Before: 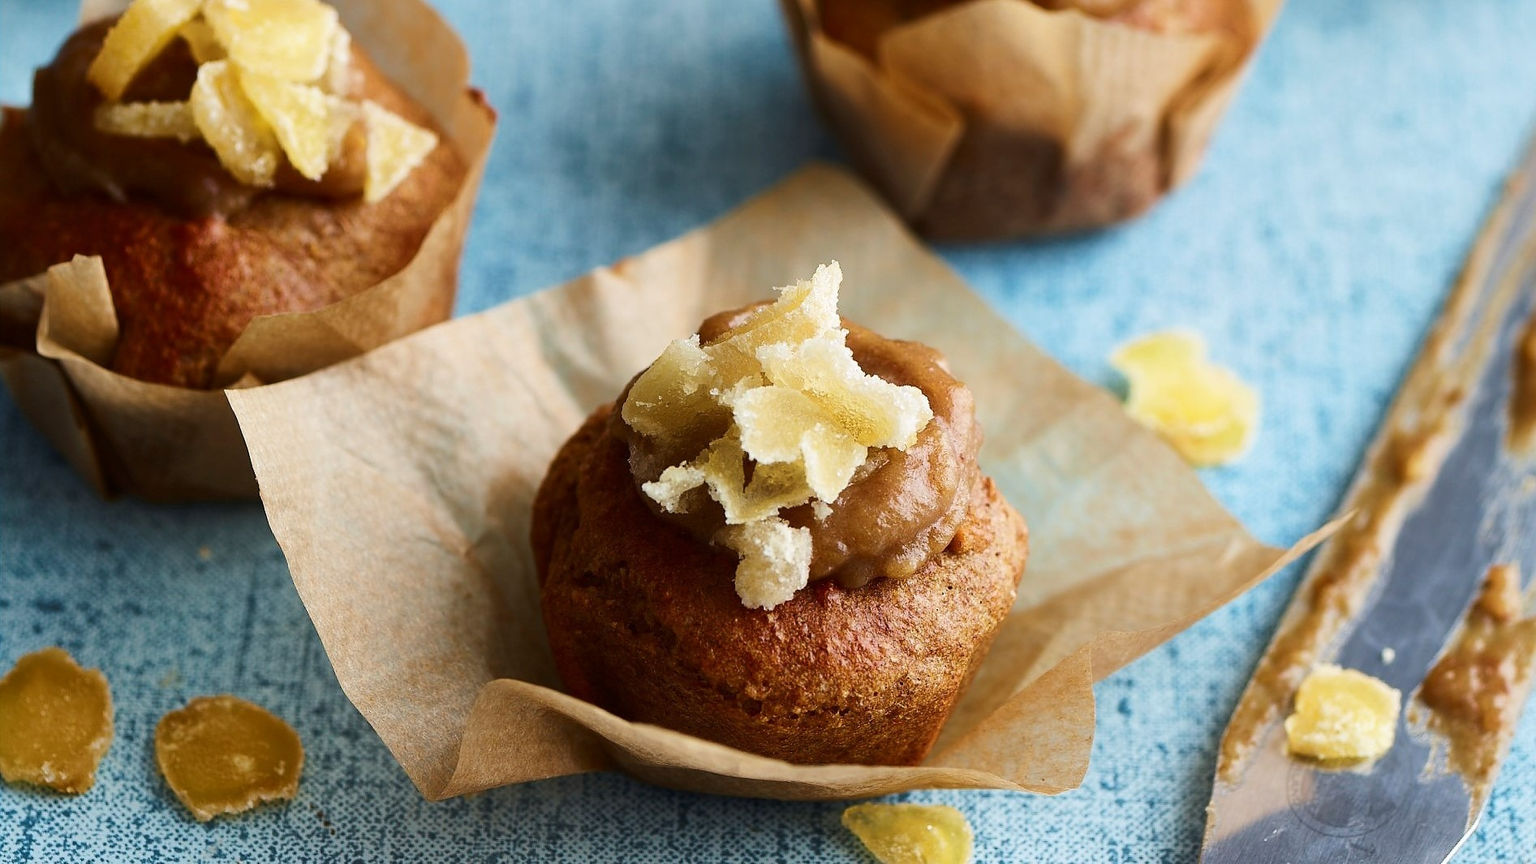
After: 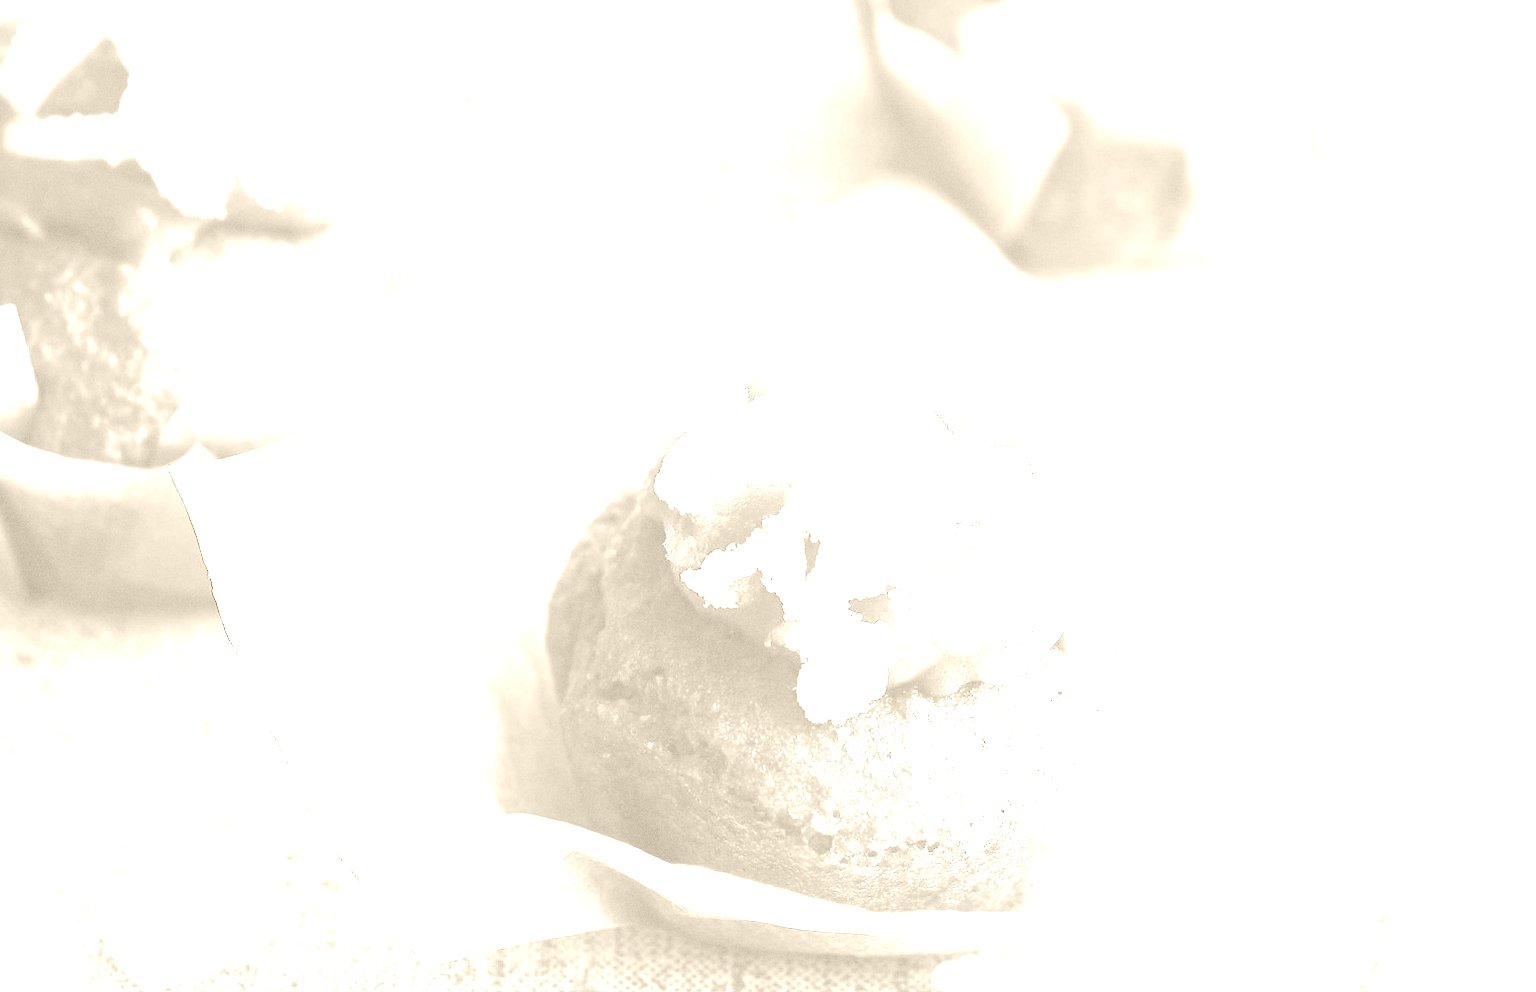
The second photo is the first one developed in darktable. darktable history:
levels: levels [0, 0.43, 0.984]
grain: on, module defaults
crop and rotate: angle 1°, left 4.281%, top 0.642%, right 11.383%, bottom 2.486%
contrast brightness saturation: contrast 0.57, brightness 0.57, saturation -0.34
exposure: exposure 1.5 EV, compensate highlight preservation false
colorize: hue 36°, saturation 71%, lightness 80.79%
